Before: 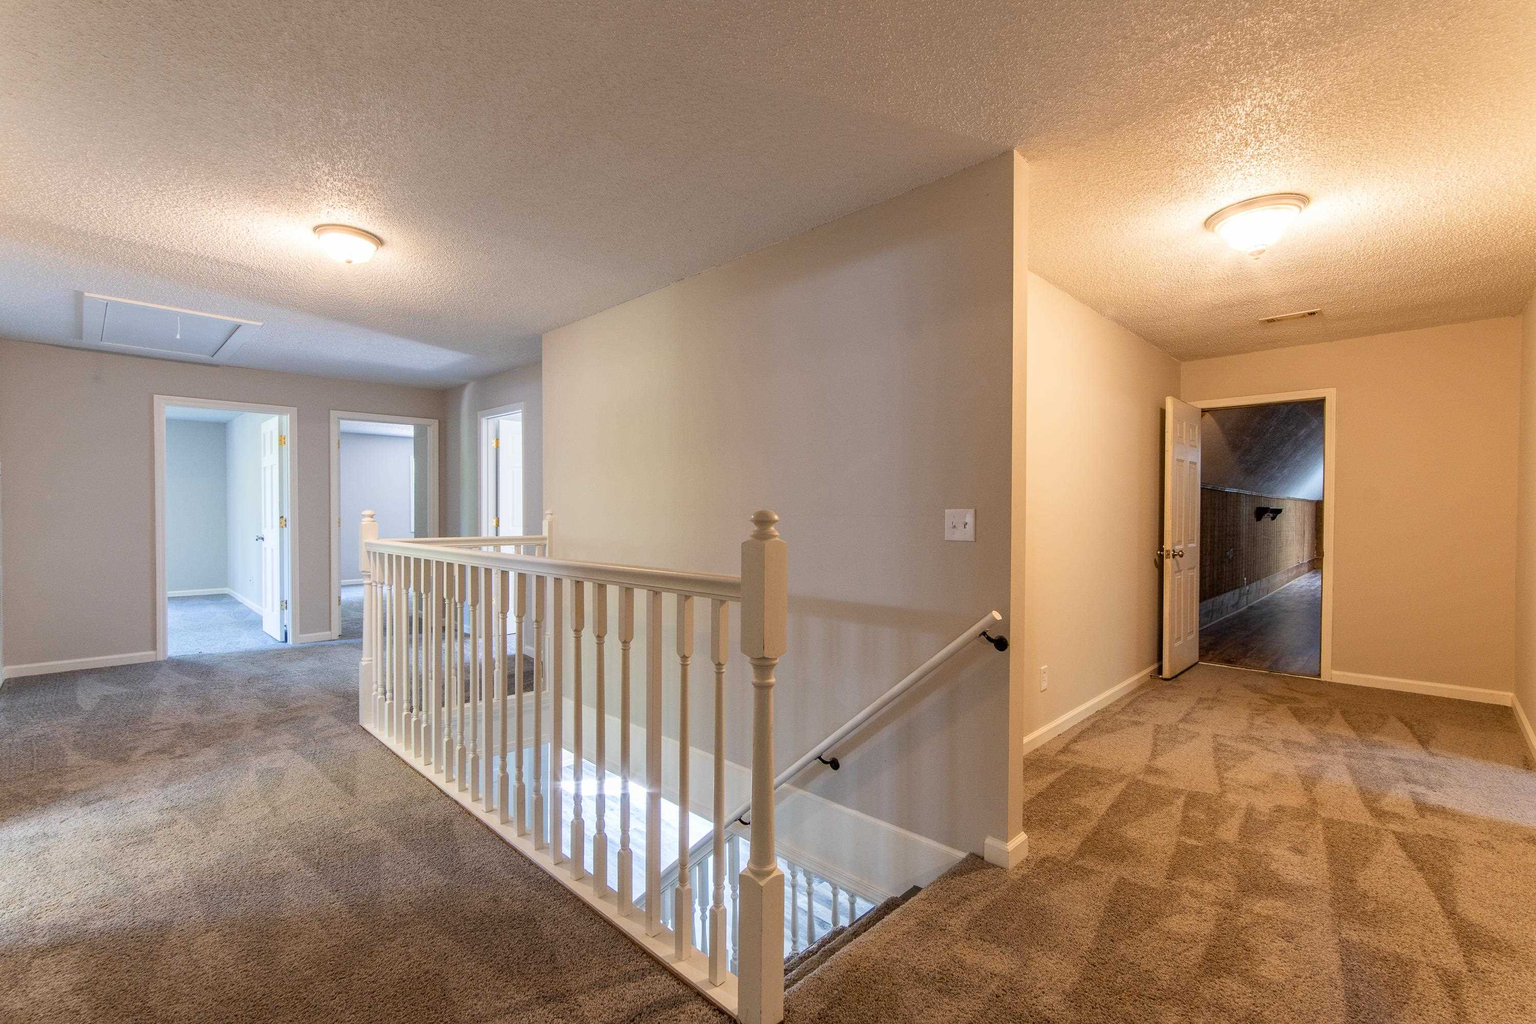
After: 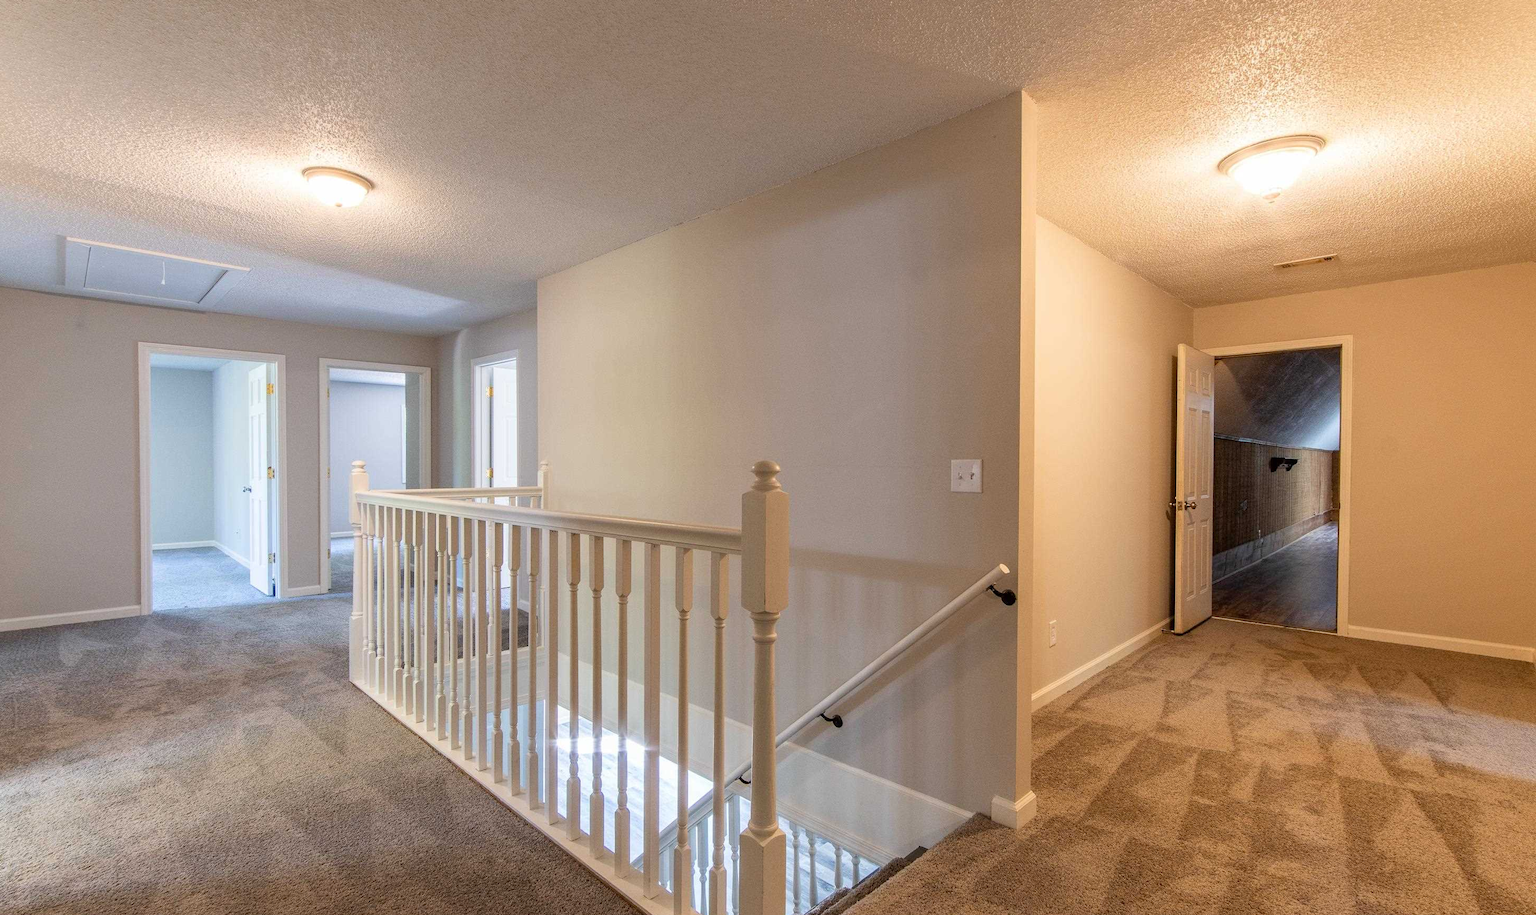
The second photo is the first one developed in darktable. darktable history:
crop: left 1.267%, top 6.102%, right 1.376%, bottom 6.845%
